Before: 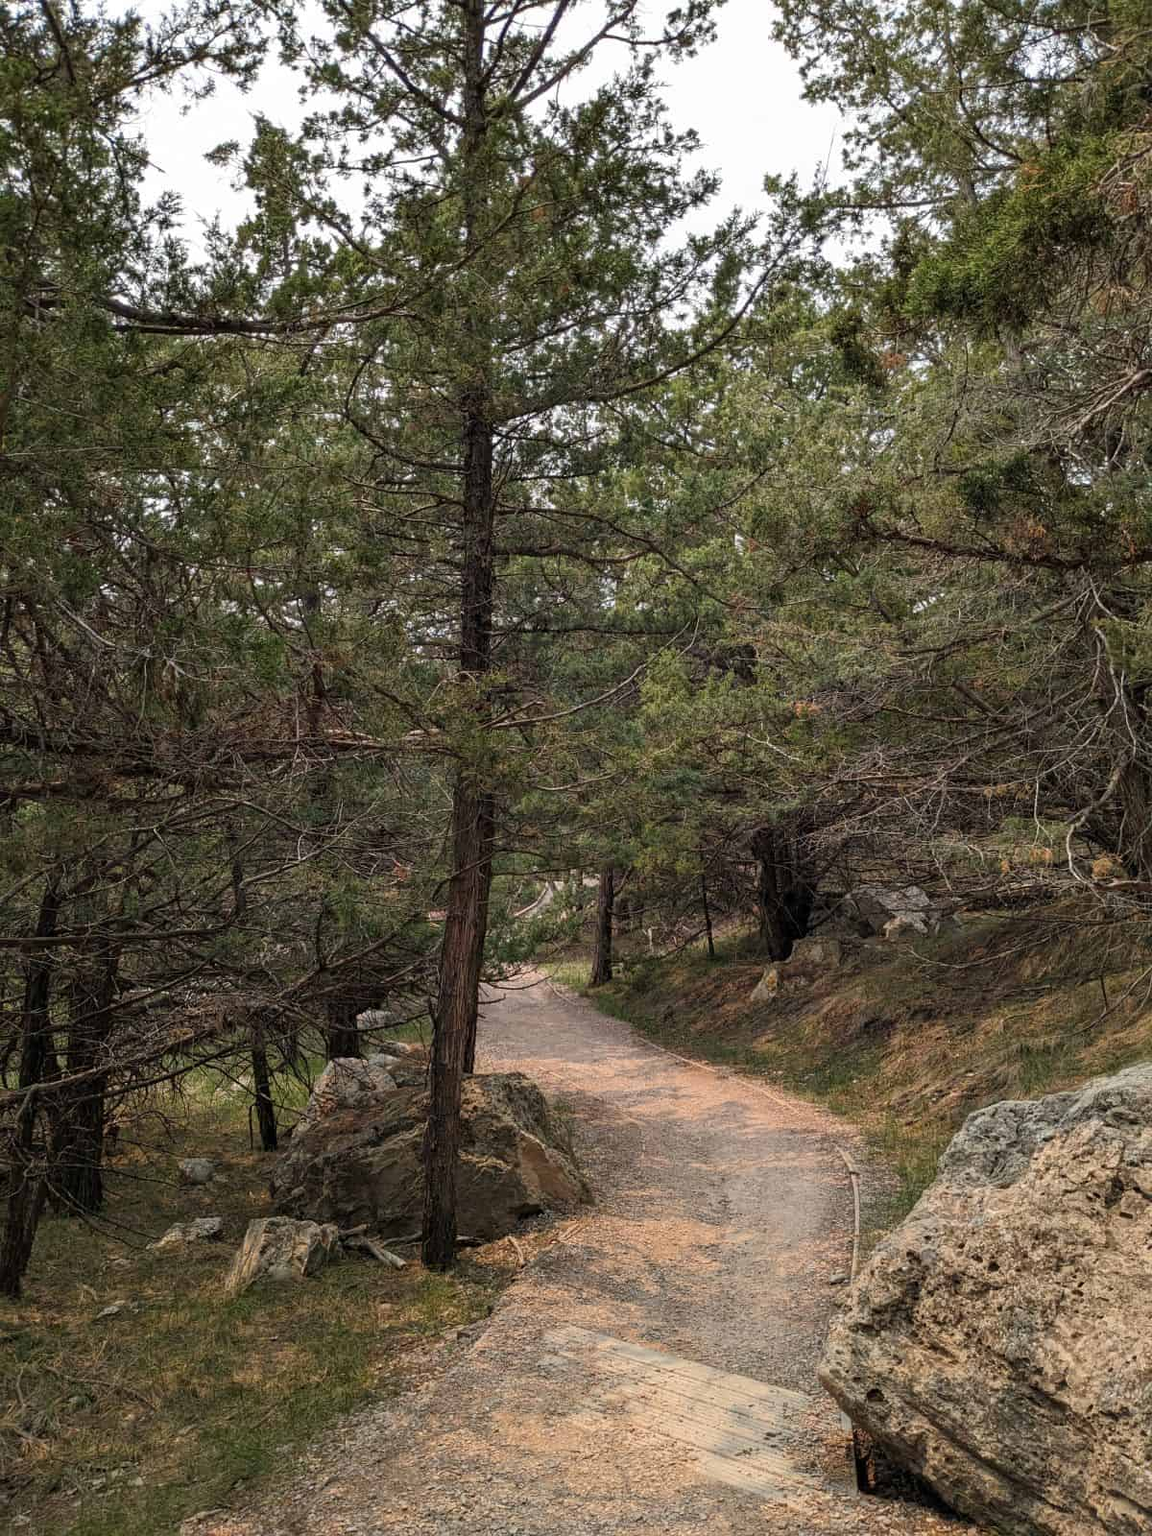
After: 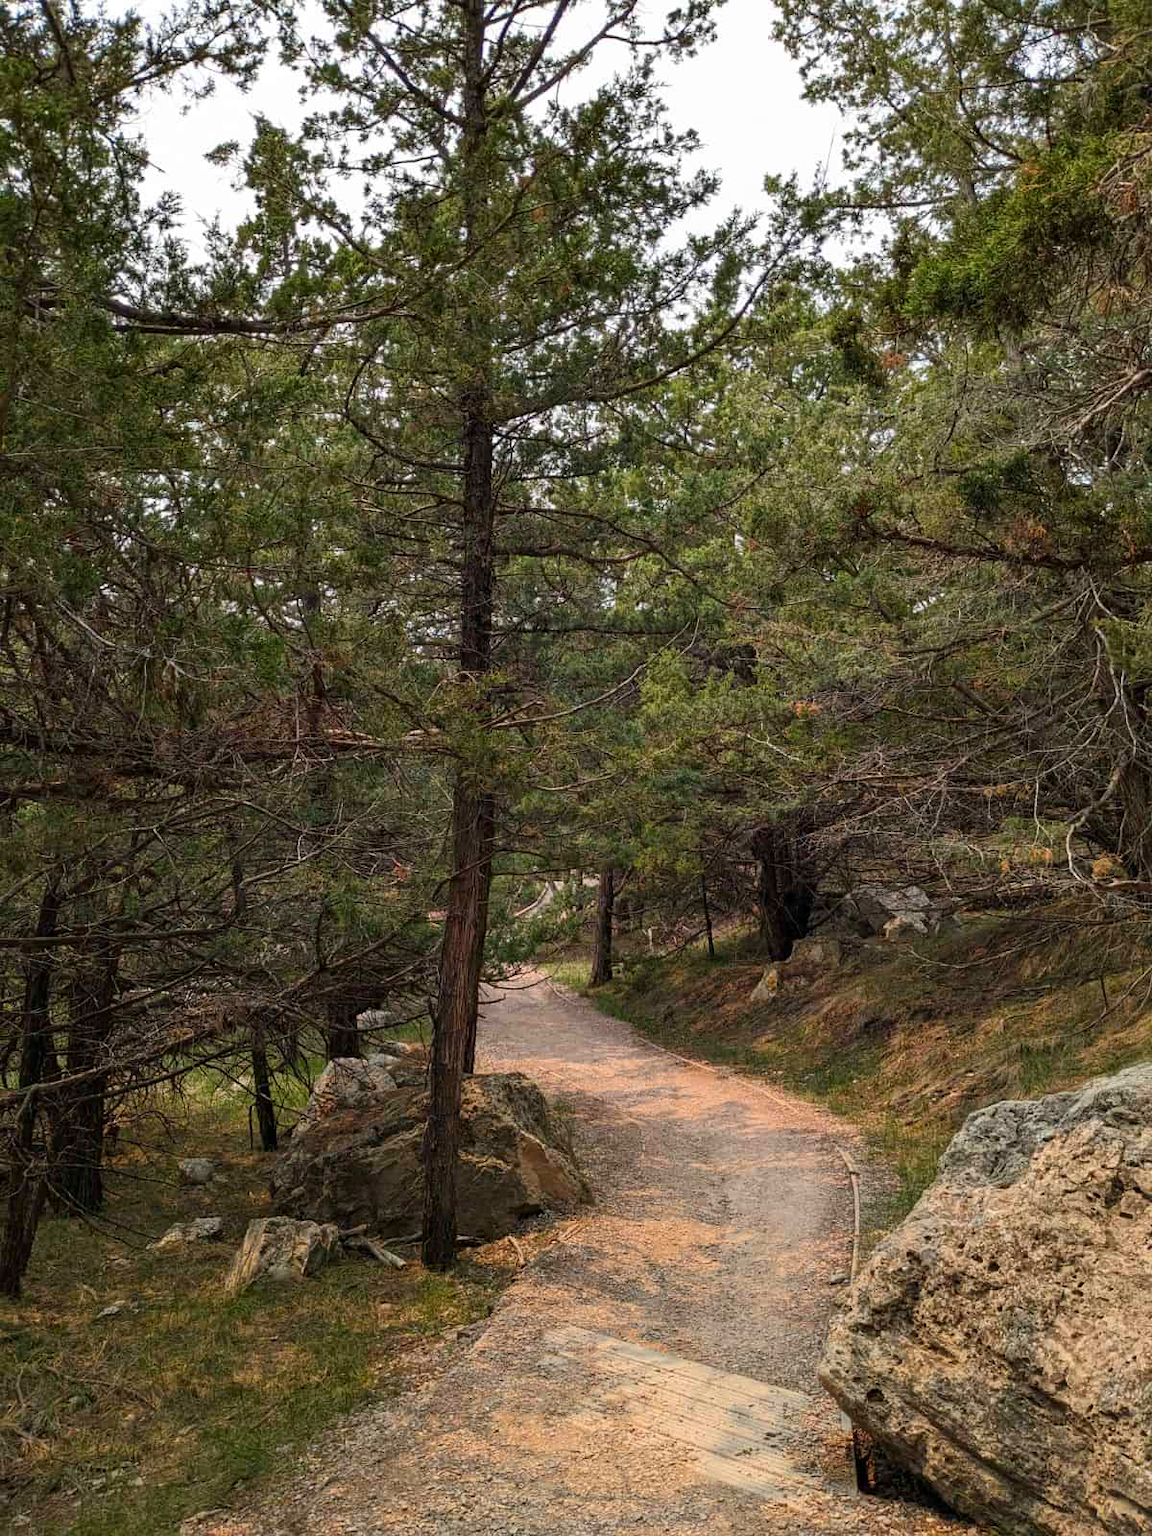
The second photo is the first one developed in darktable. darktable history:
contrast brightness saturation: contrast 0.088, saturation 0.282
